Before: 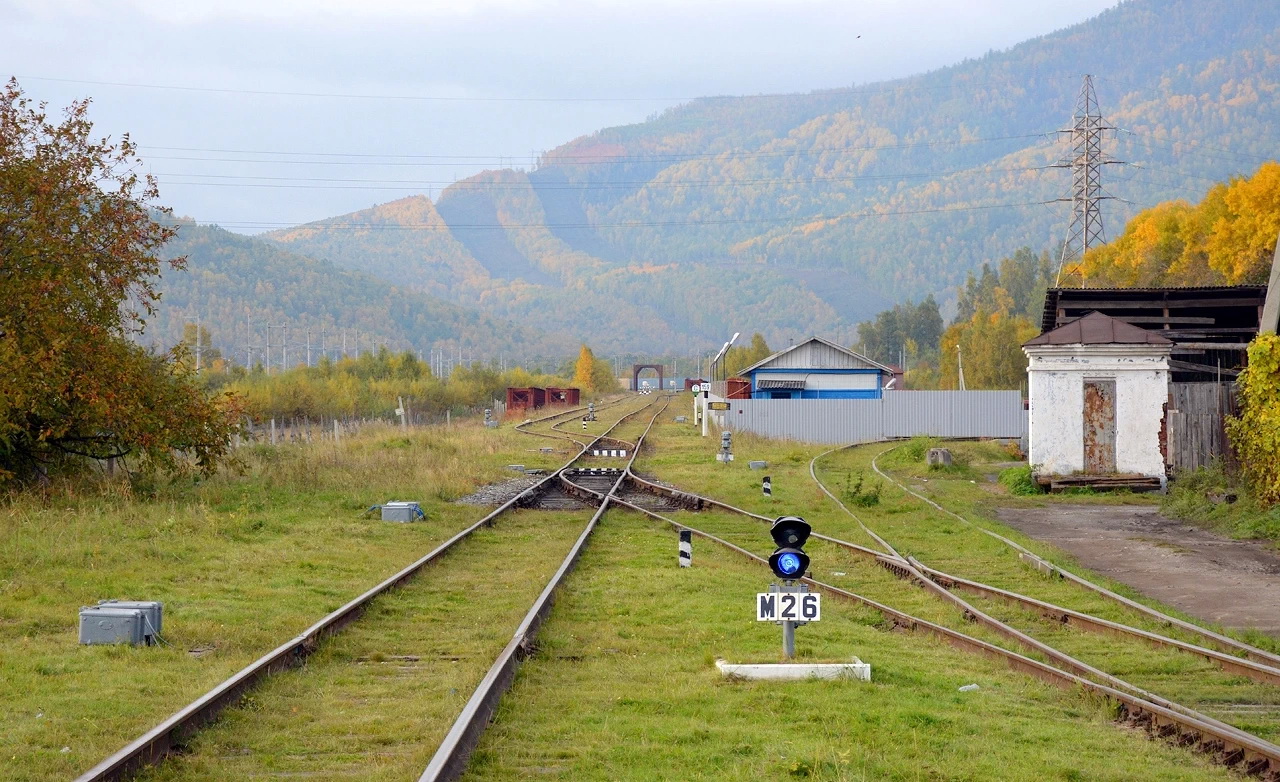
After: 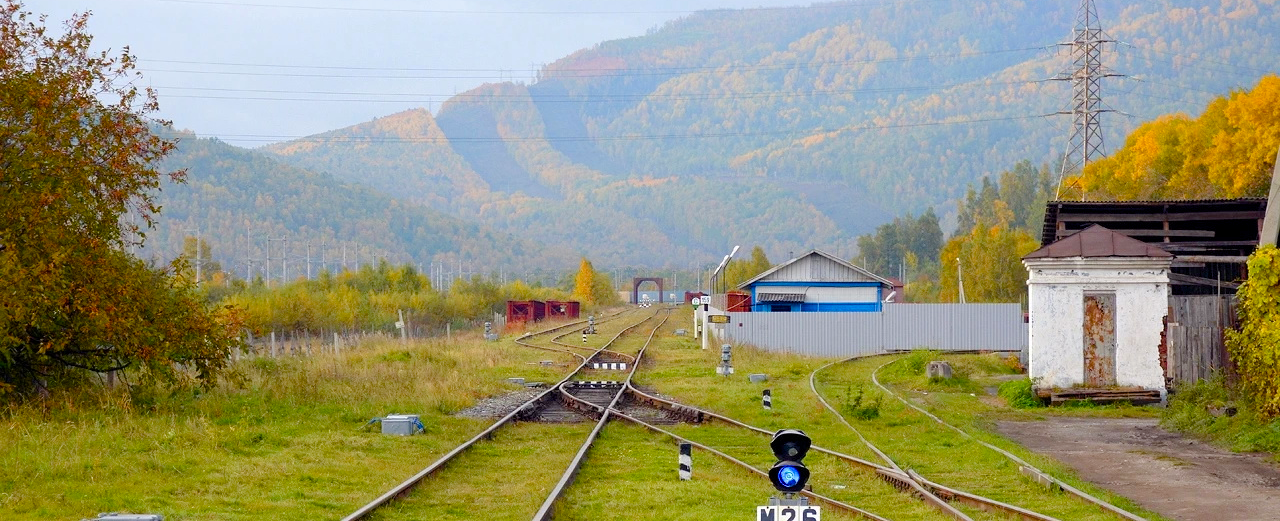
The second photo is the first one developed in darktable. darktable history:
crop: top 11.166%, bottom 22.168%
color balance rgb: perceptual saturation grading › global saturation 35%, perceptual saturation grading › highlights -30%, perceptual saturation grading › shadows 35%, perceptual brilliance grading › global brilliance 3%, perceptual brilliance grading › highlights -3%, perceptual brilliance grading › shadows 3%
exposure: compensate highlight preservation false
